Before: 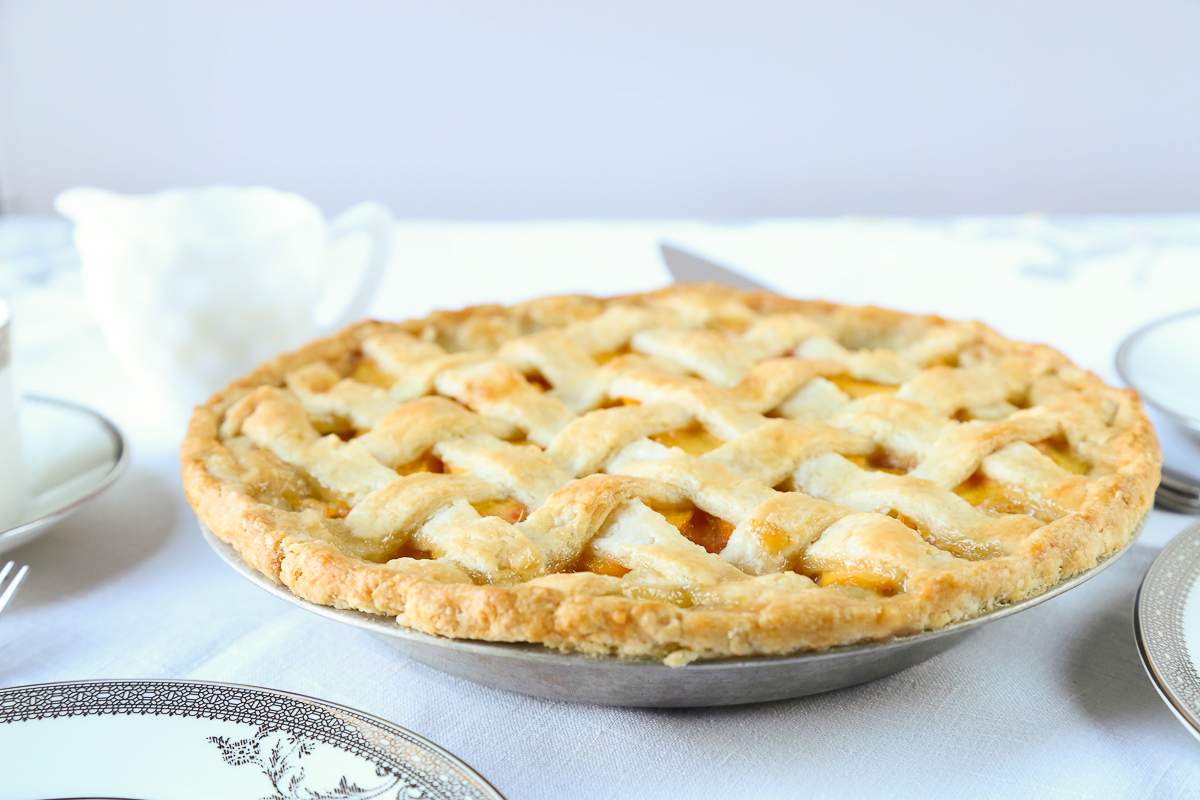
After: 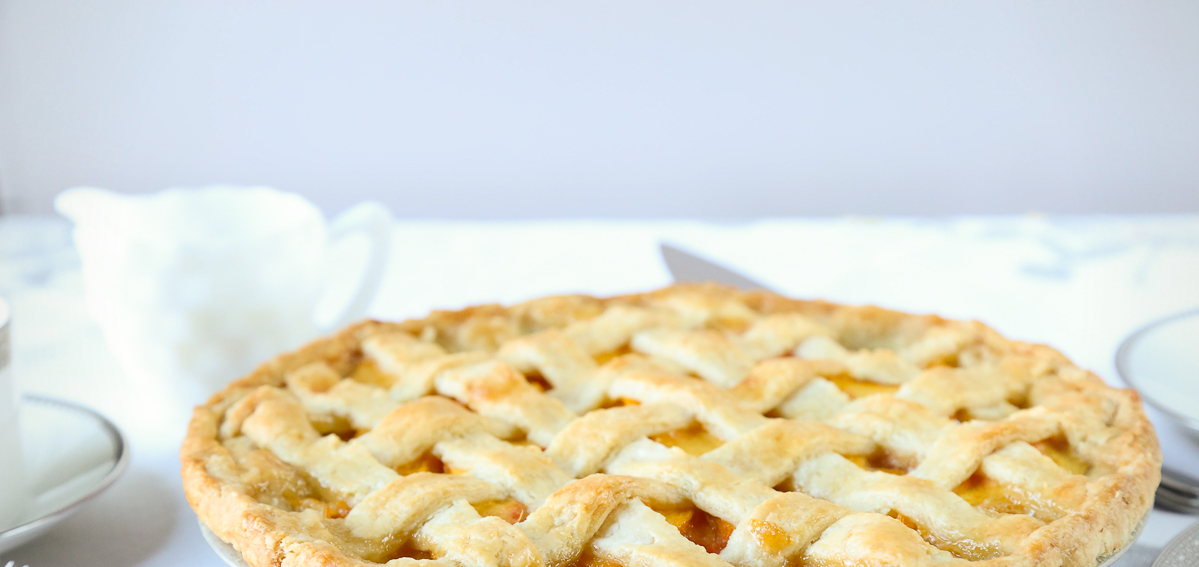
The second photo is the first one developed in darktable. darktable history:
vignetting: brightness -0.272
crop: right 0.001%, bottom 29.061%
